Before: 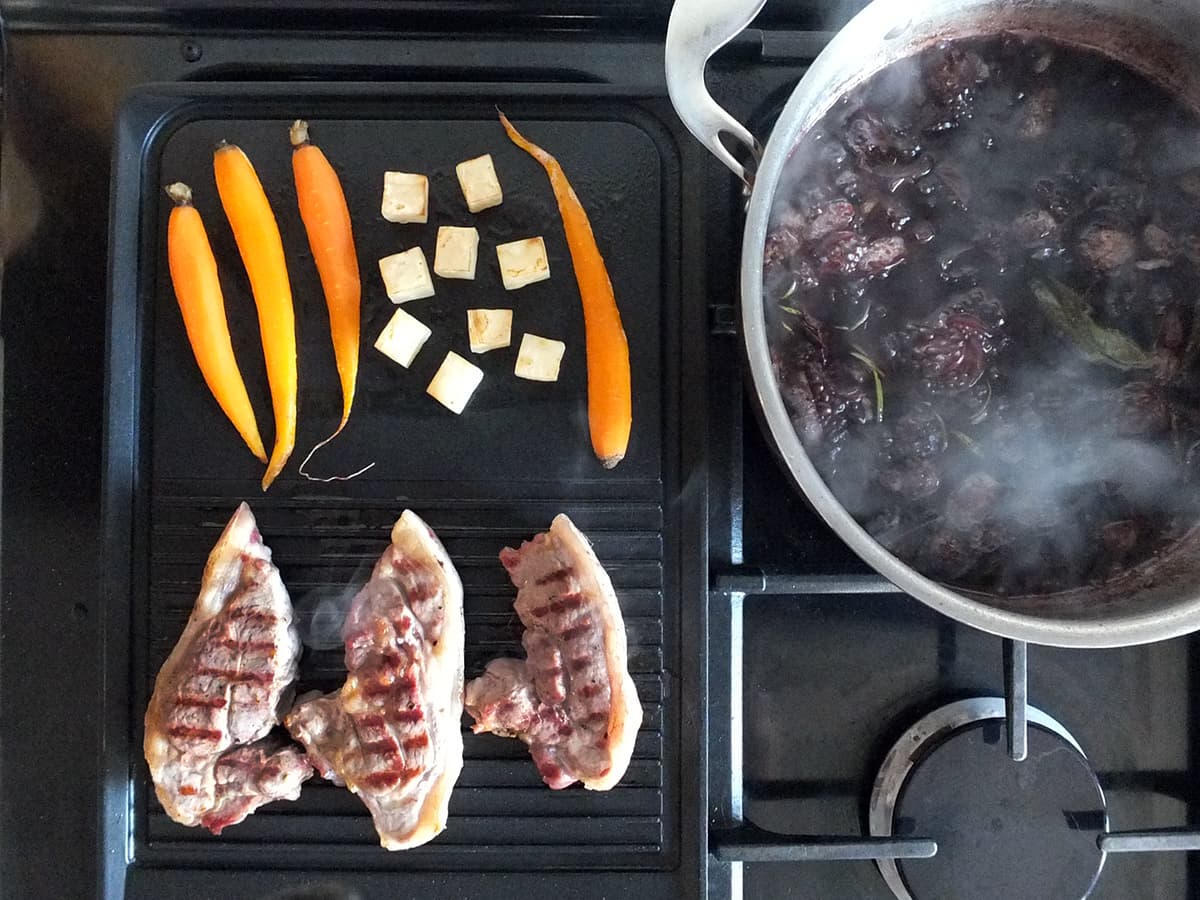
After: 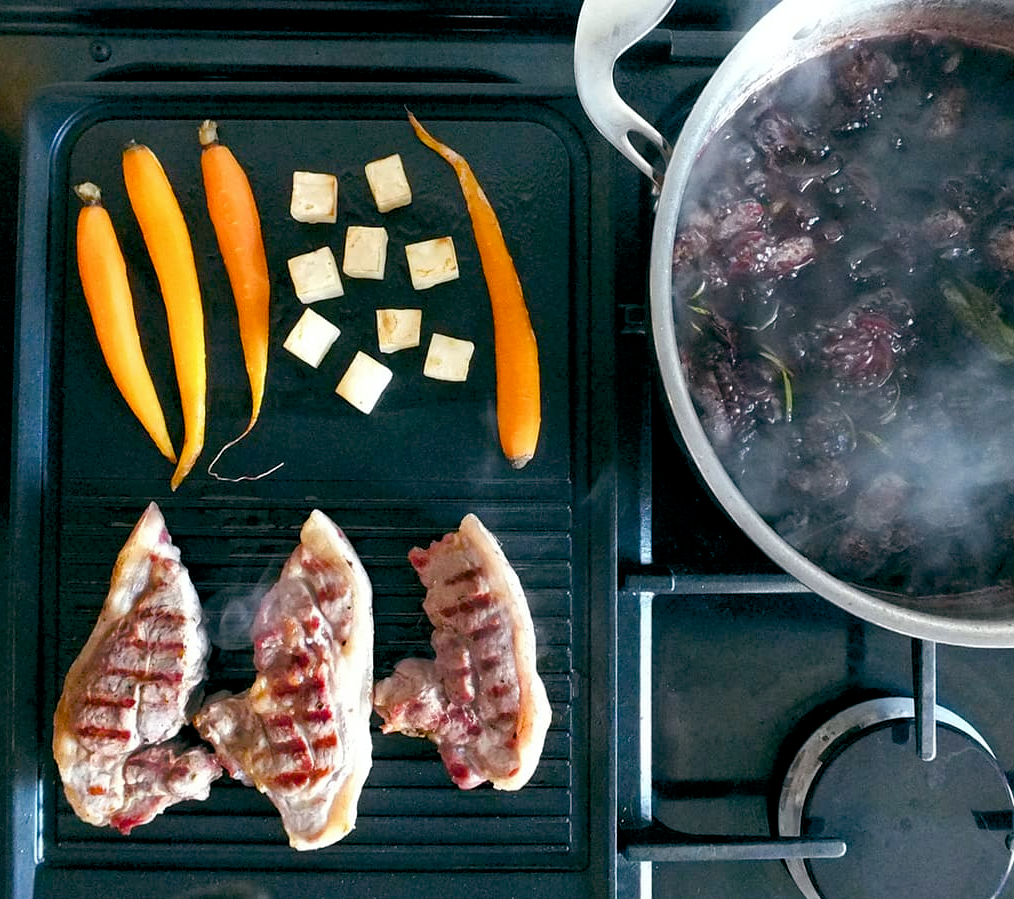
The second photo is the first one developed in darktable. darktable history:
color balance rgb: global offset › luminance -0.346%, global offset › chroma 0.11%, global offset › hue 165.92°, perceptual saturation grading › global saturation 20%, perceptual saturation grading › highlights -25.705%, perceptual saturation grading › shadows 49.881%
crop: left 7.597%, right 7.844%
